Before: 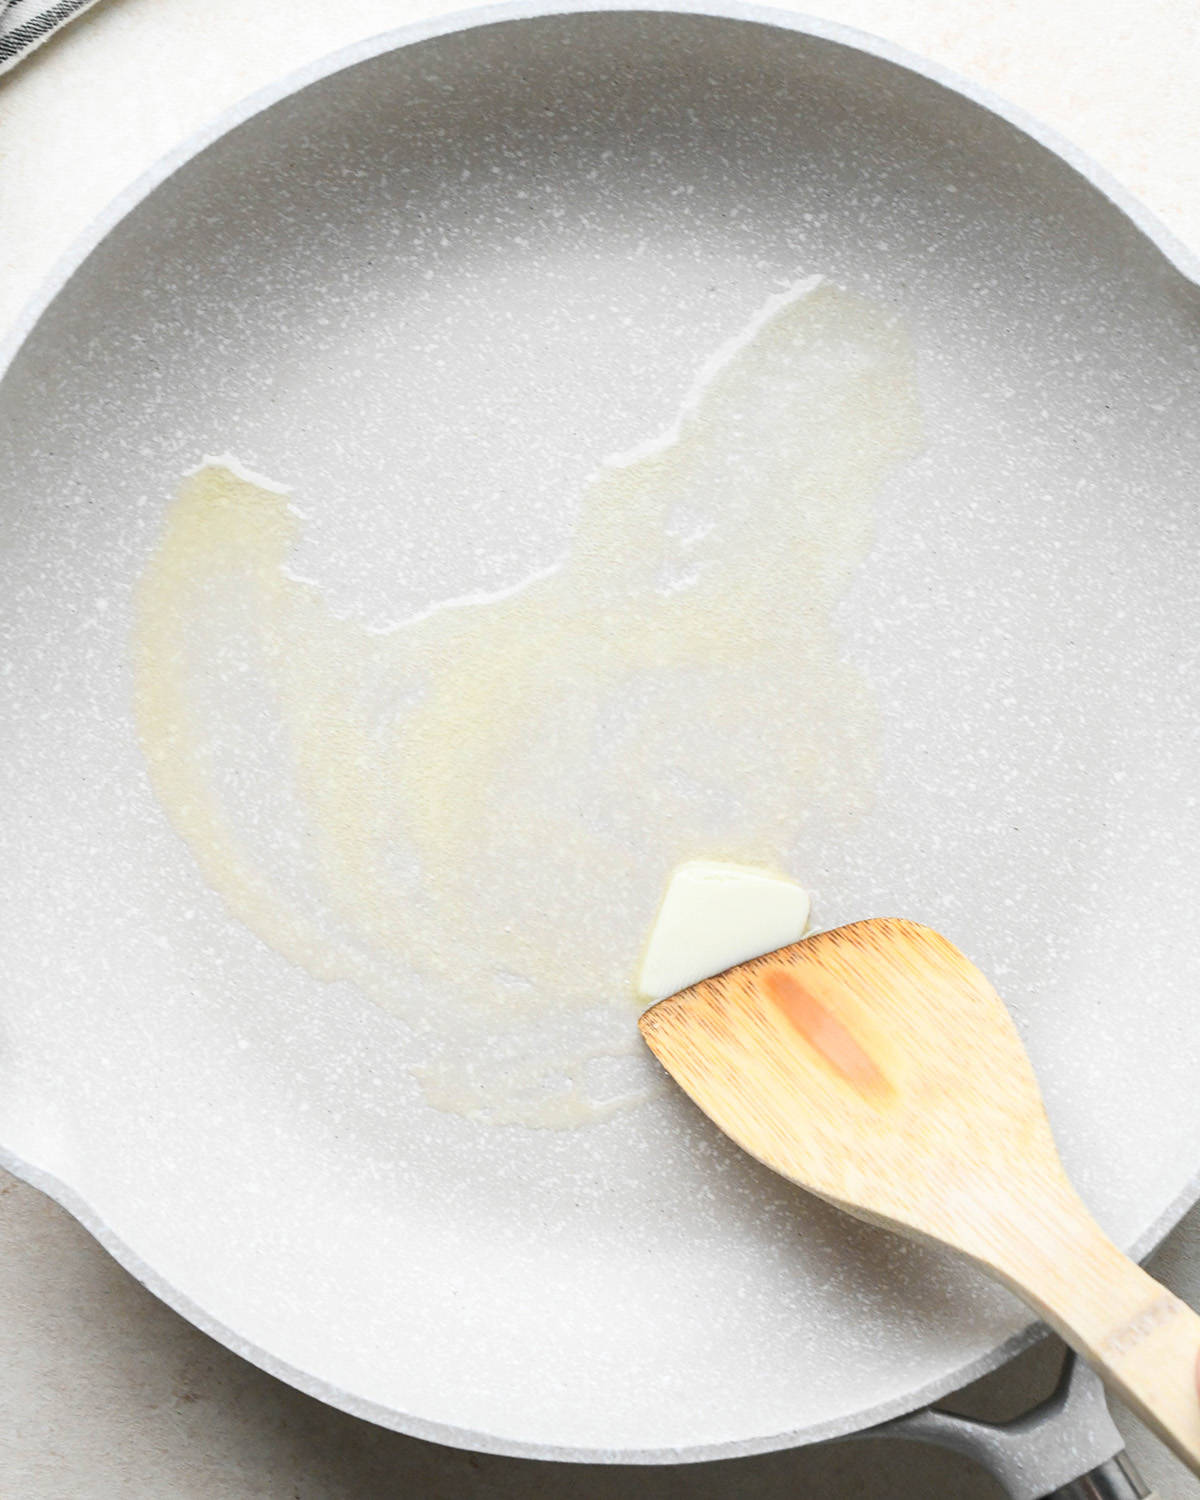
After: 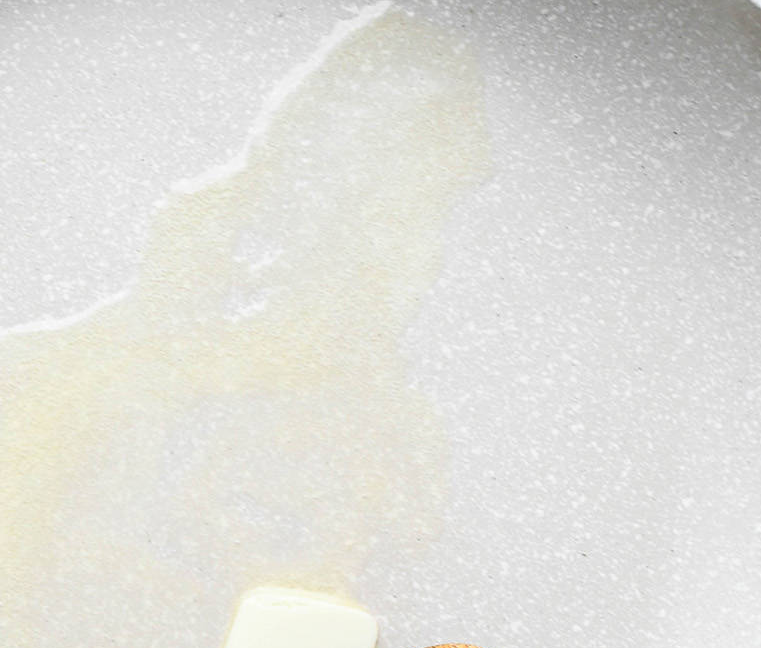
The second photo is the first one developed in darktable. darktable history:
crop: left 36.026%, top 18.297%, right 0.544%, bottom 38.366%
